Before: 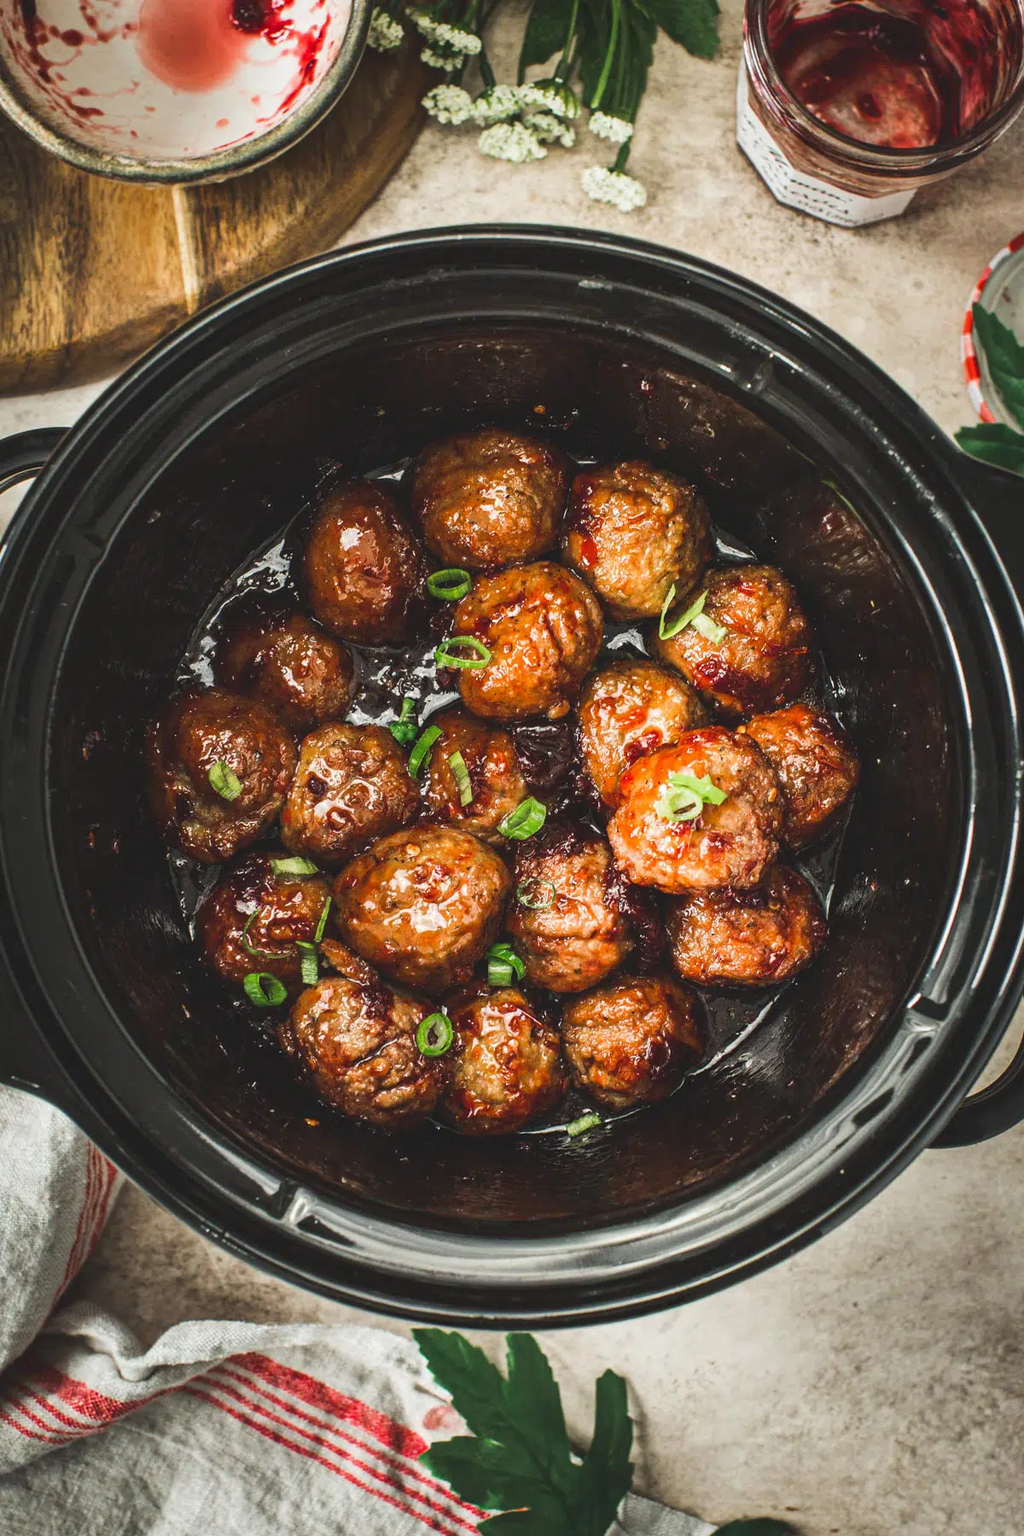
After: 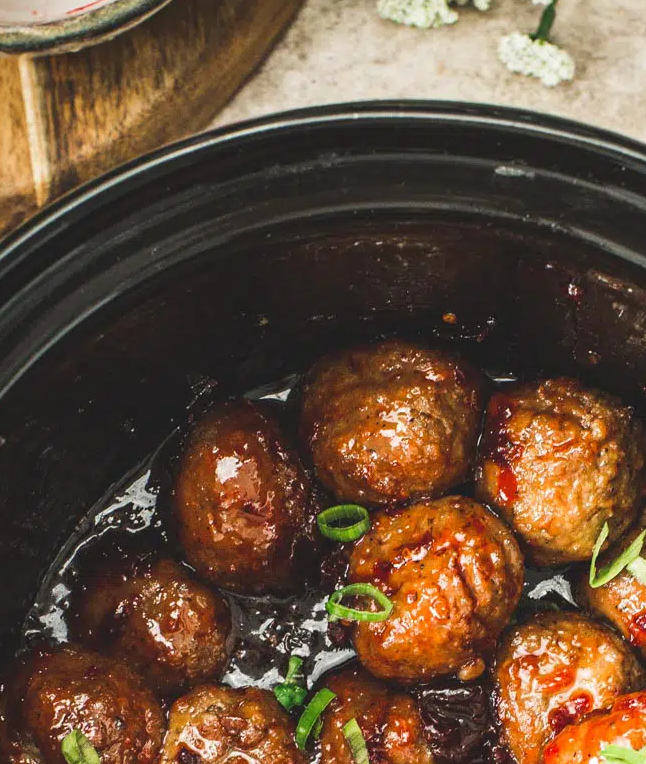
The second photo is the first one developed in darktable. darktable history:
crop: left 15.305%, top 9.034%, right 30.808%, bottom 48.503%
